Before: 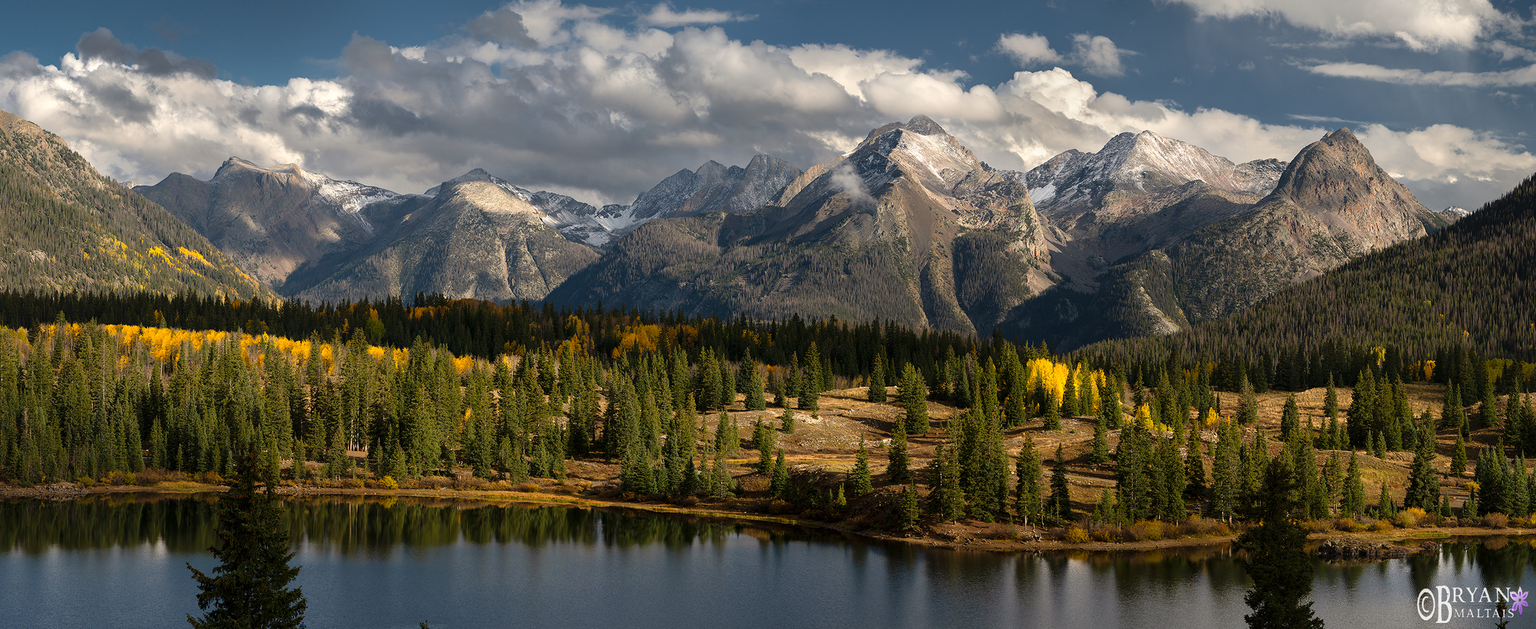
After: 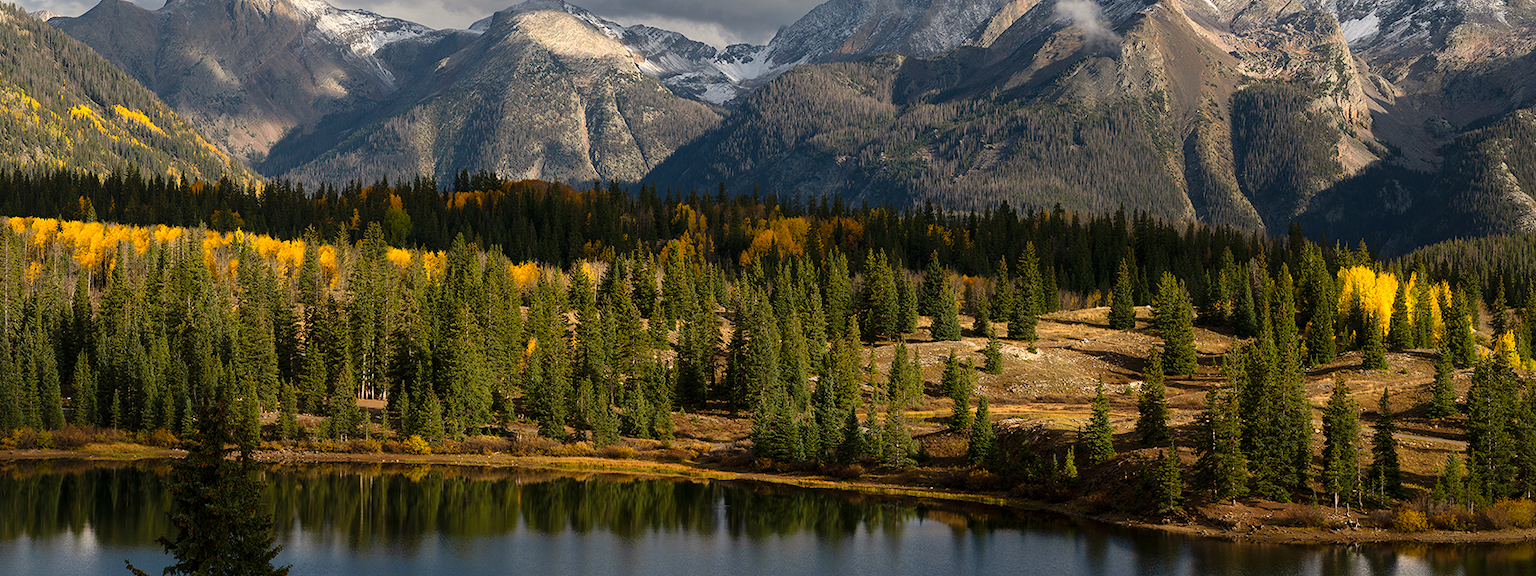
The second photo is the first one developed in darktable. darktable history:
crop: left 6.488%, top 27.668%, right 24.183%, bottom 8.656%
contrast brightness saturation: contrast 0.1, brightness 0.03, saturation 0.09
